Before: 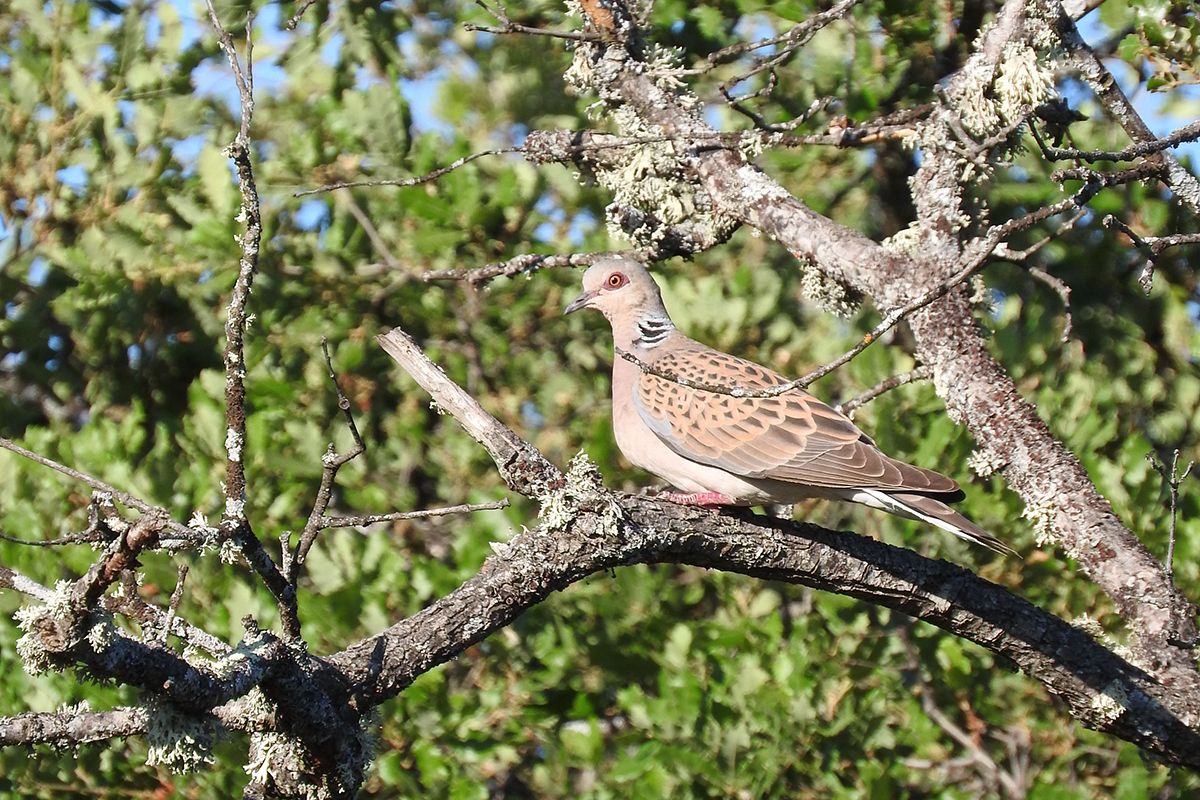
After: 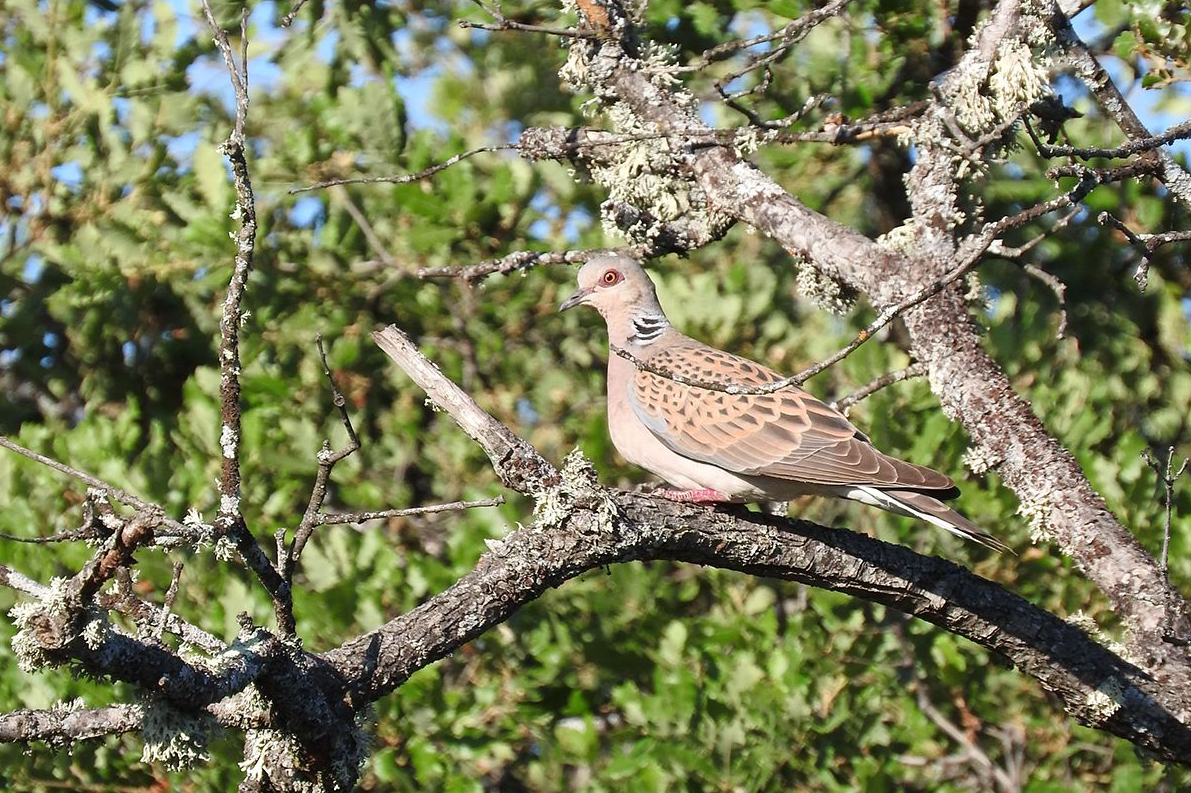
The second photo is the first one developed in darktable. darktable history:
crop: left 0.434%, top 0.485%, right 0.244%, bottom 0.386%
rgb levels: preserve colors max RGB
